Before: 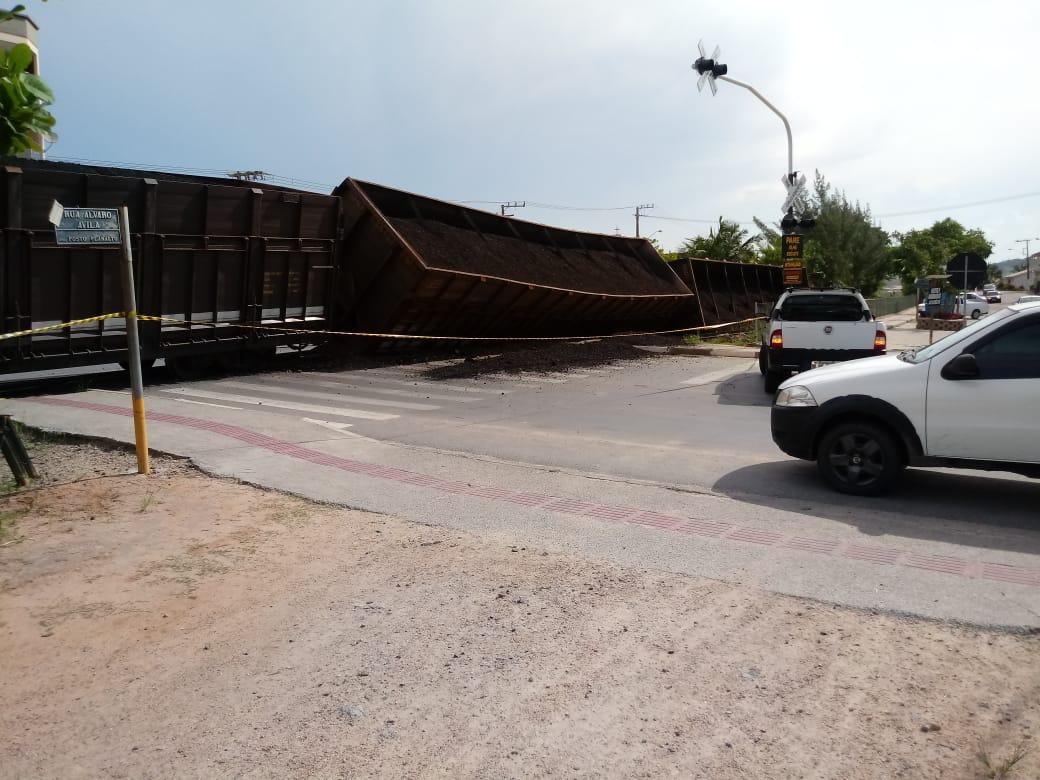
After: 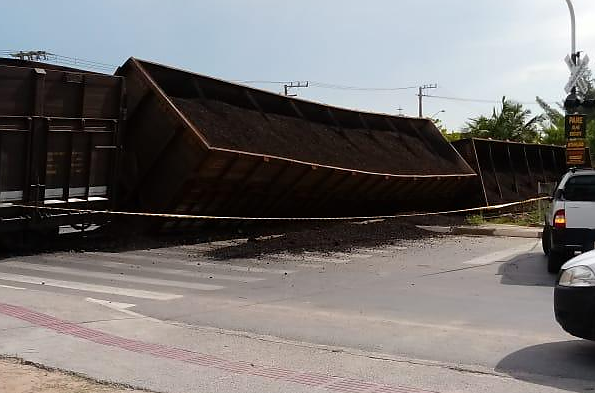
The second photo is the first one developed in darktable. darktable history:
crop: left 20.932%, top 15.471%, right 21.848%, bottom 34.081%
sharpen: radius 0.969, amount 0.604
